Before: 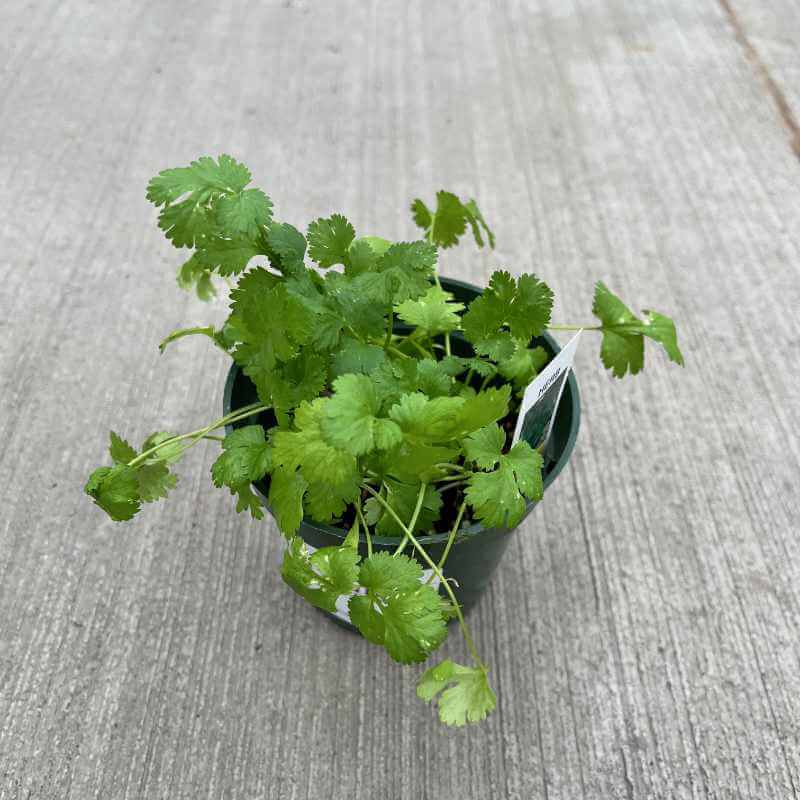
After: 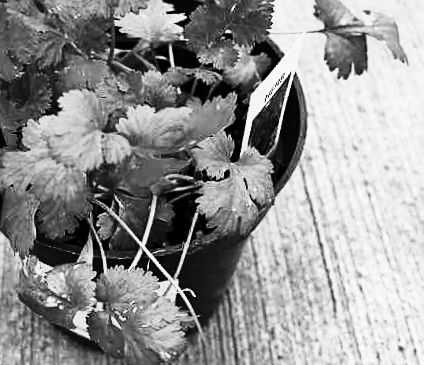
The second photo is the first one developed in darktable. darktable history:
crop: left 35.03%, top 36.625%, right 14.663%, bottom 20.057%
rotate and perspective: rotation -3.18°, automatic cropping off
tone curve: curves: ch0 [(0, 0) (0.003, 0.001) (0.011, 0.005) (0.025, 0.009) (0.044, 0.014) (0.069, 0.018) (0.1, 0.025) (0.136, 0.029) (0.177, 0.042) (0.224, 0.064) (0.277, 0.107) (0.335, 0.182) (0.399, 0.3) (0.468, 0.462) (0.543, 0.639) (0.623, 0.802) (0.709, 0.916) (0.801, 0.963) (0.898, 0.988) (1, 1)], preserve colors none
color correction: highlights a* 5.62, highlights b* 33.57, shadows a* -25.86, shadows b* 4.02
sharpen: radius 2.529, amount 0.323
monochrome: on, module defaults
